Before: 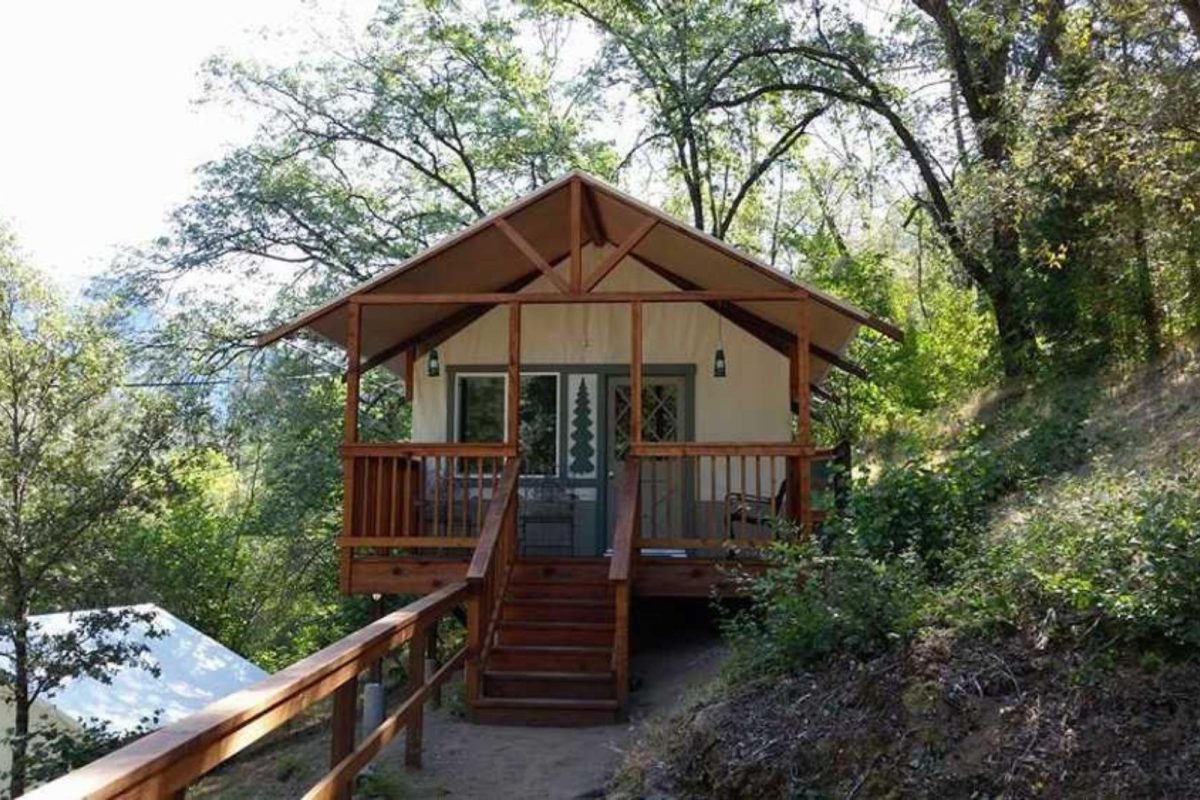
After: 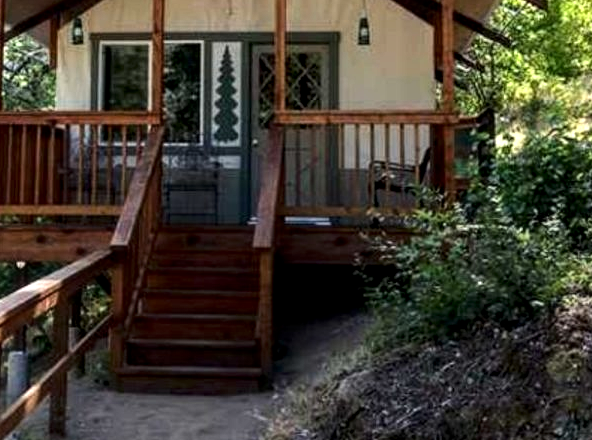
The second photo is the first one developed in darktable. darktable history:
tone equalizer: -8 EV -0.728 EV, -7 EV -0.676 EV, -6 EV -0.583 EV, -5 EV -0.412 EV, -3 EV 0.403 EV, -2 EV 0.6 EV, -1 EV 0.685 EV, +0 EV 0.741 EV, smoothing 1
crop: left 29.708%, top 41.509%, right 20.879%, bottom 3.469%
tone curve: curves: ch0 [(0, 0) (0.08, 0.06) (0.17, 0.14) (0.5, 0.5) (0.83, 0.86) (0.92, 0.94) (1, 1)], color space Lab, independent channels, preserve colors none
local contrast: detail 130%
